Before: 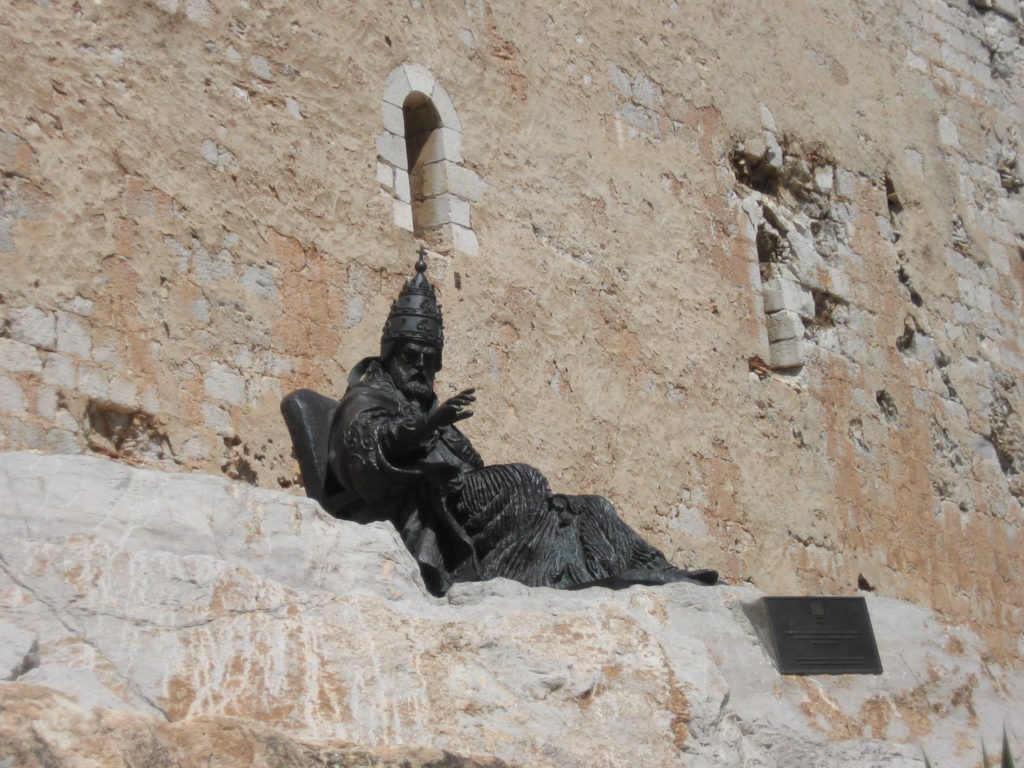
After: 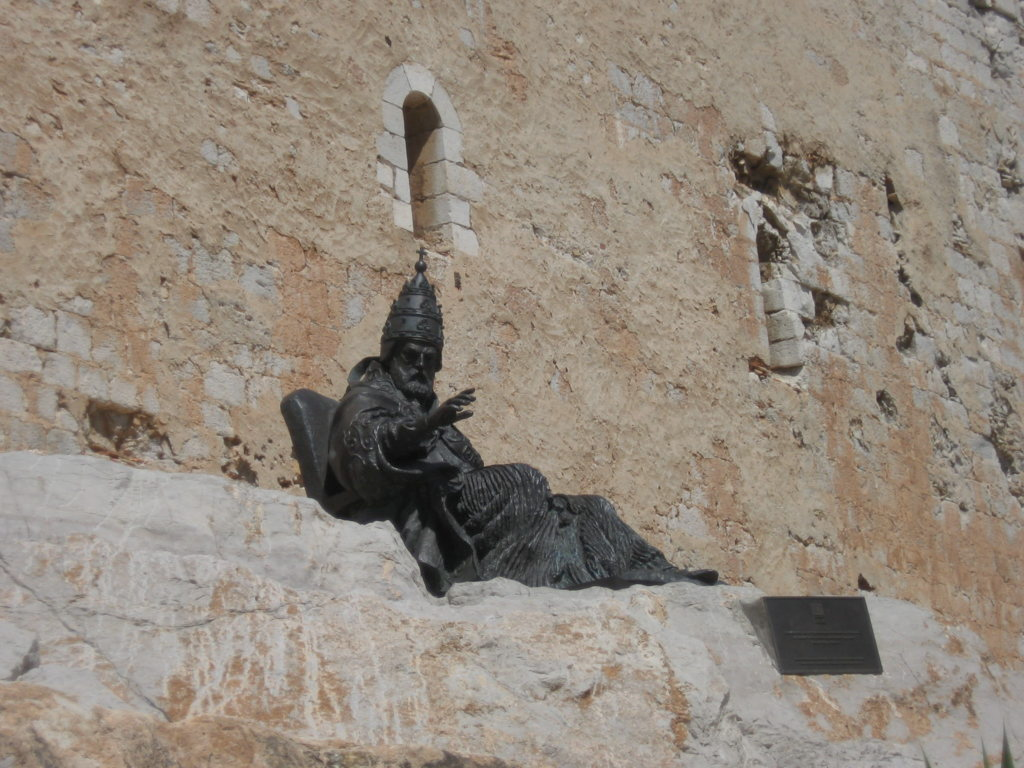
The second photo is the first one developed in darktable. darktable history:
exposure: exposure -0.21 EV, compensate highlight preservation false
shadows and highlights: on, module defaults
